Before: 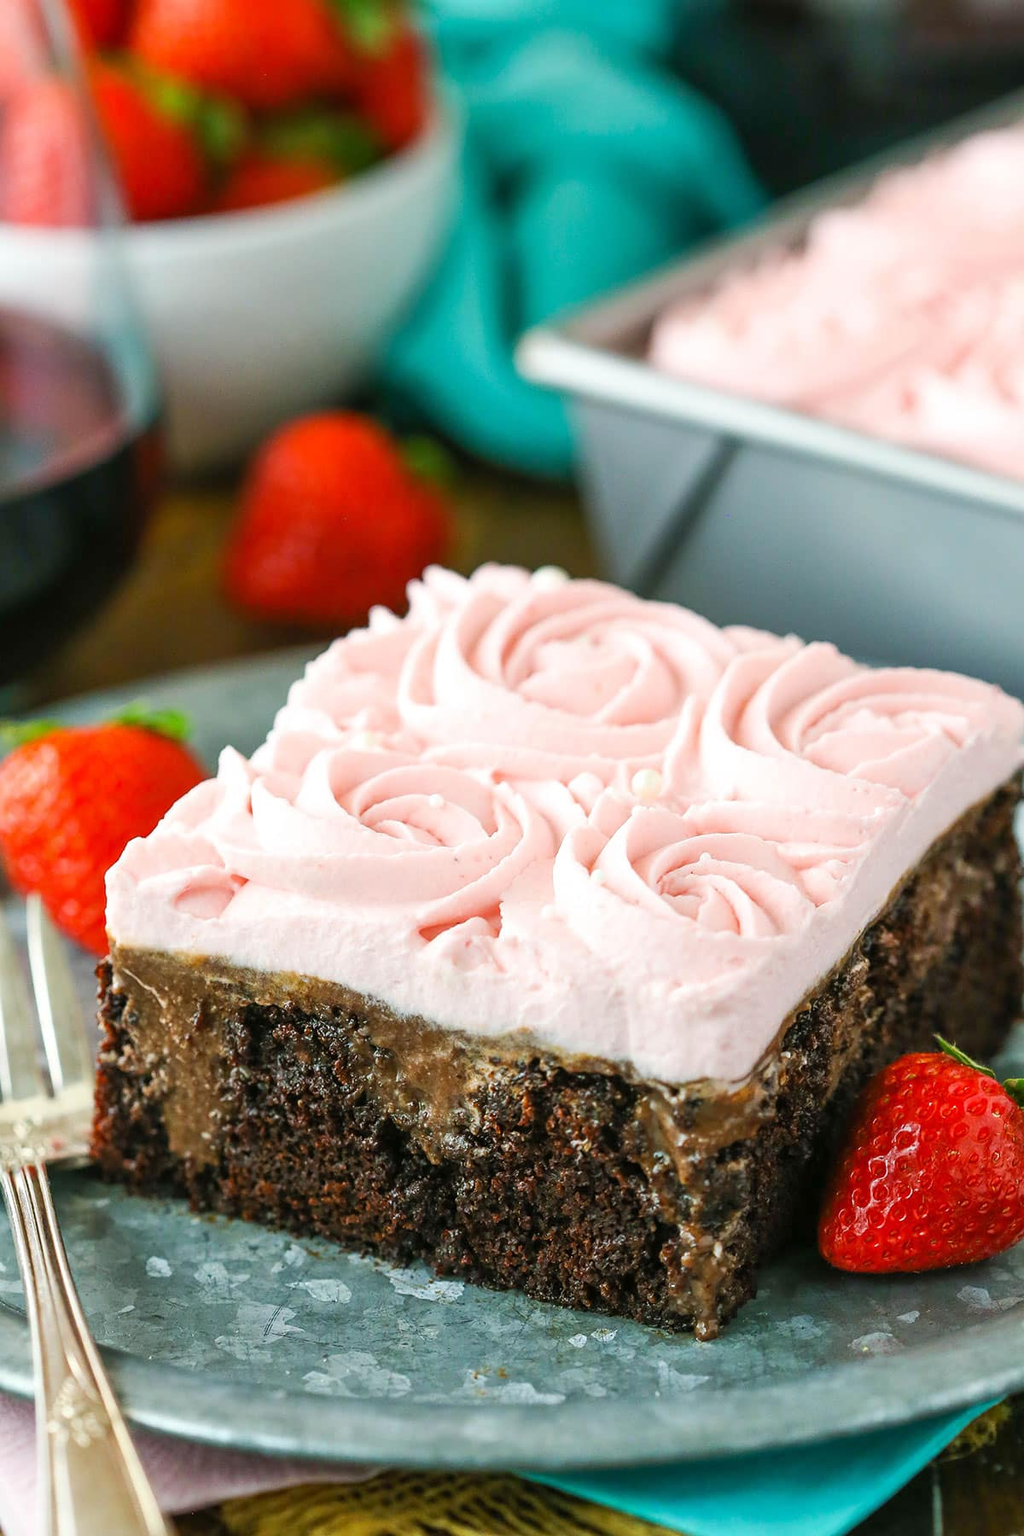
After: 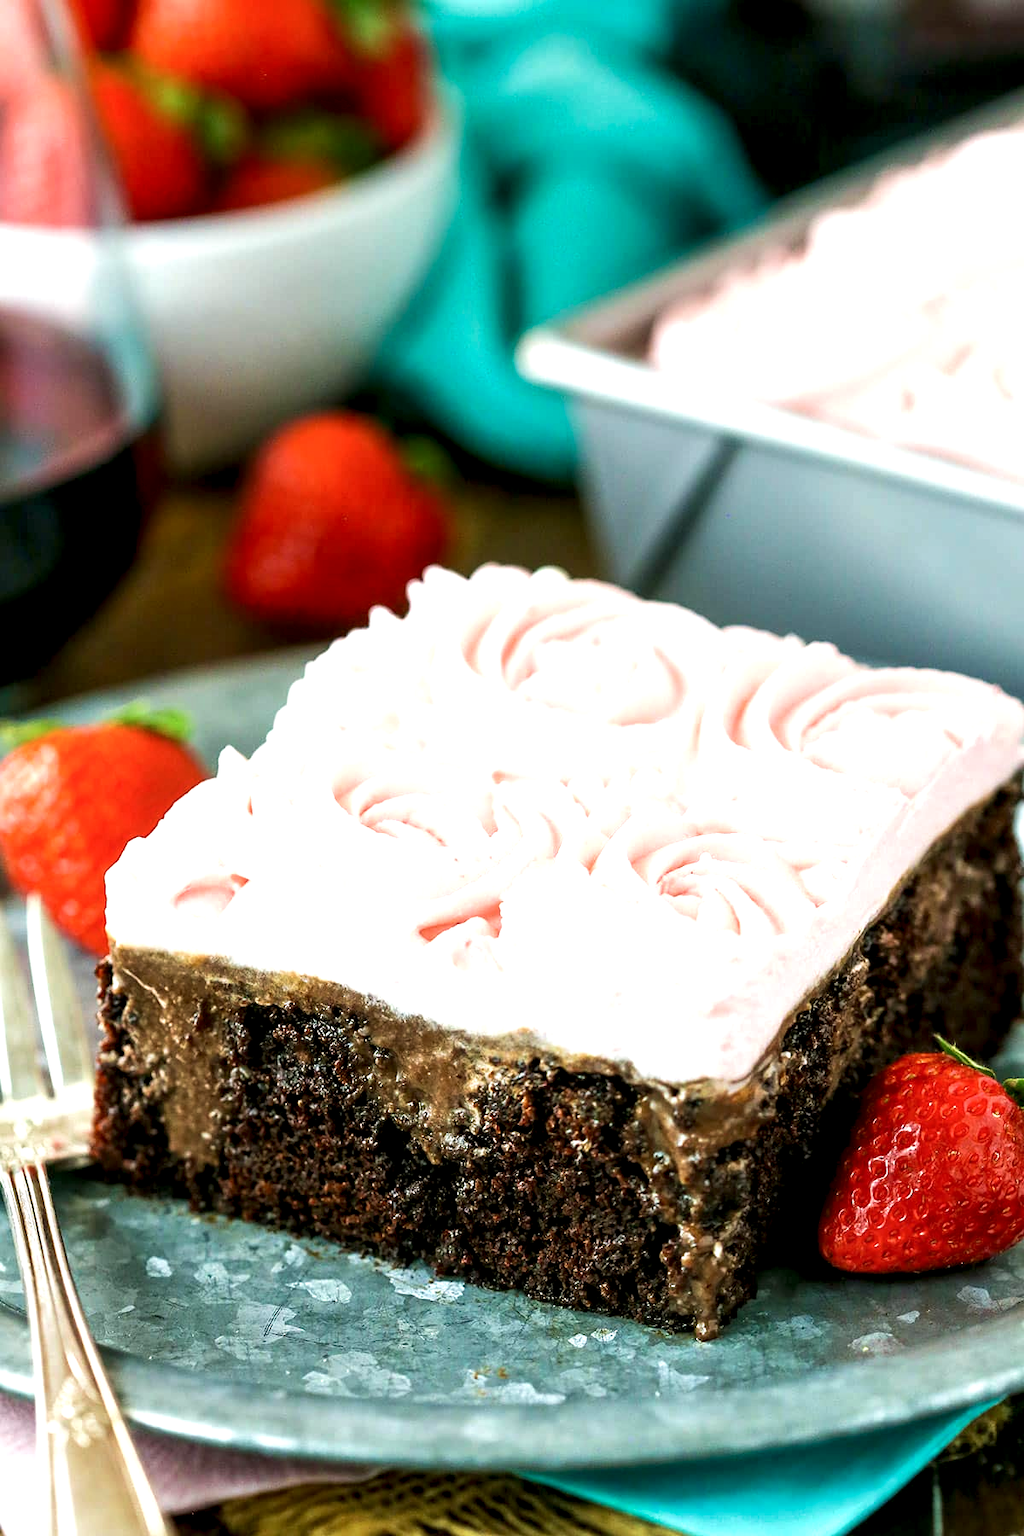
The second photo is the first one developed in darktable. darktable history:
local contrast: highlights 220%, shadows 142%, detail 139%, midtone range 0.258
velvia: on, module defaults
